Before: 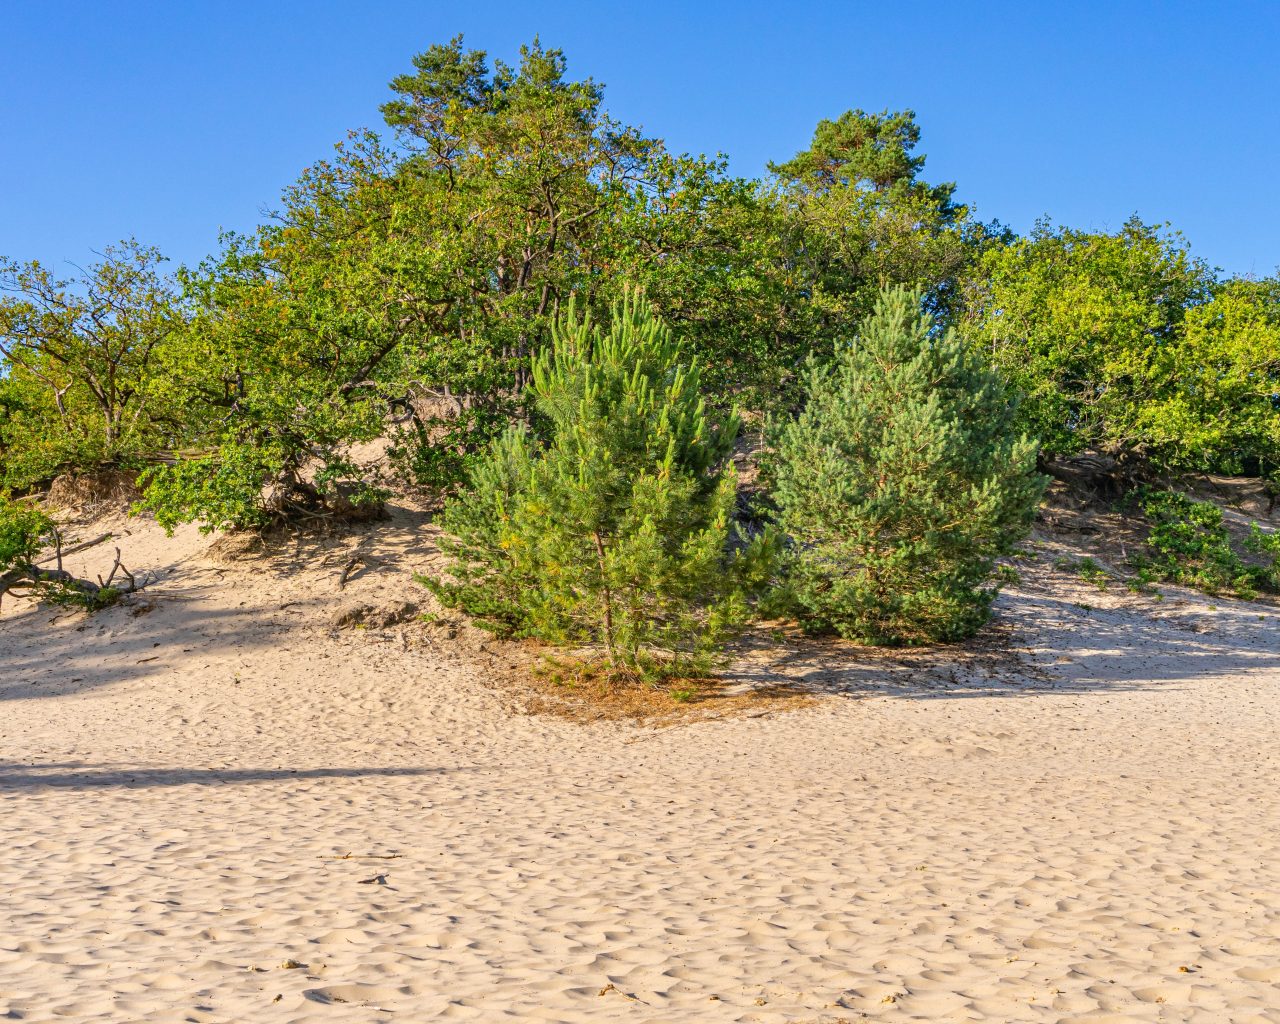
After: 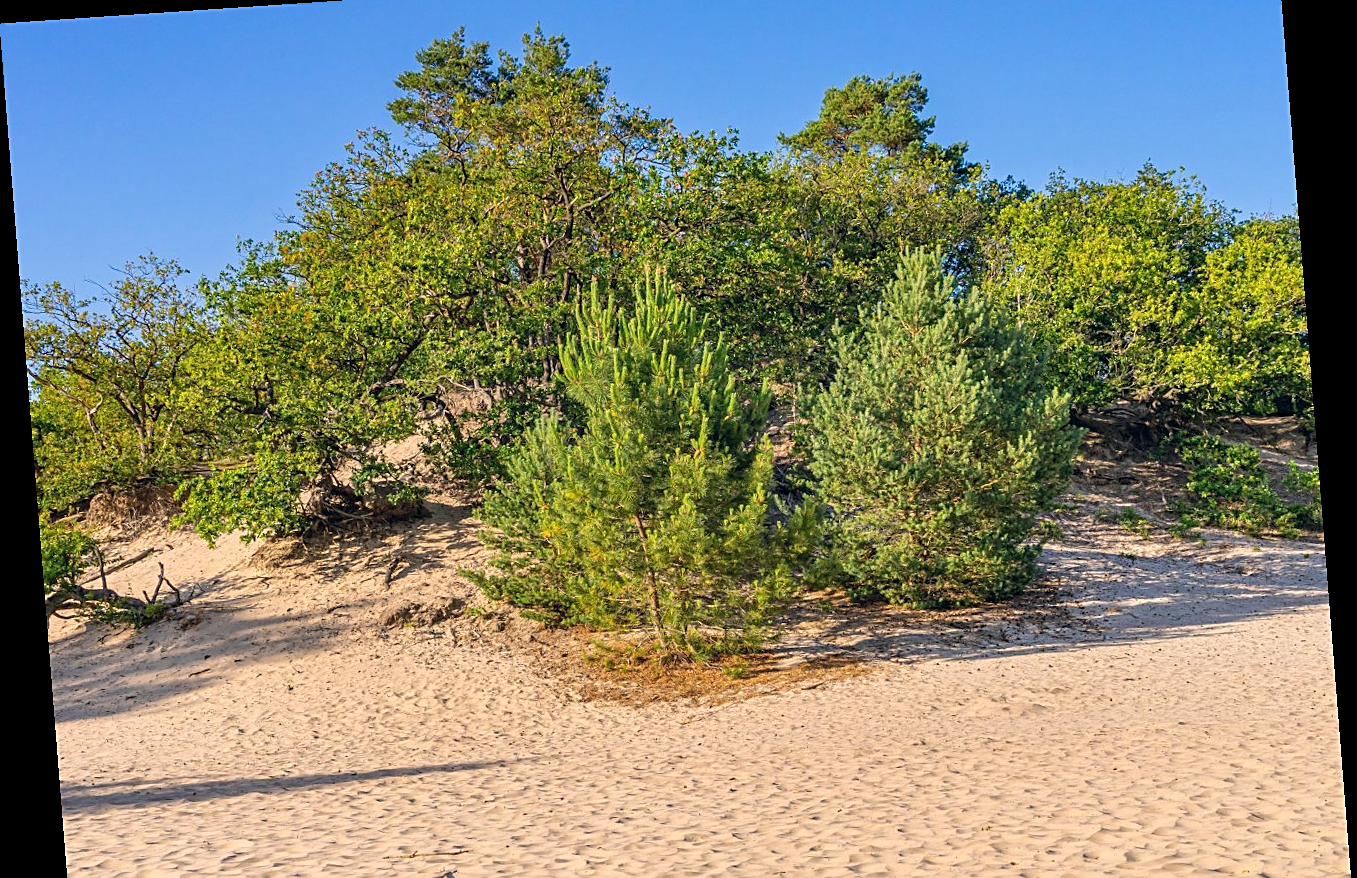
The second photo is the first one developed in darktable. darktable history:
color balance rgb: shadows lift › hue 87.51°, highlights gain › chroma 1.62%, highlights gain › hue 55.1°, global offset › chroma 0.06%, global offset › hue 253.66°, linear chroma grading › global chroma 0.5%
sharpen: on, module defaults
rotate and perspective: rotation -4.2°, shear 0.006, automatic cropping off
crop and rotate: top 5.667%, bottom 14.937%
